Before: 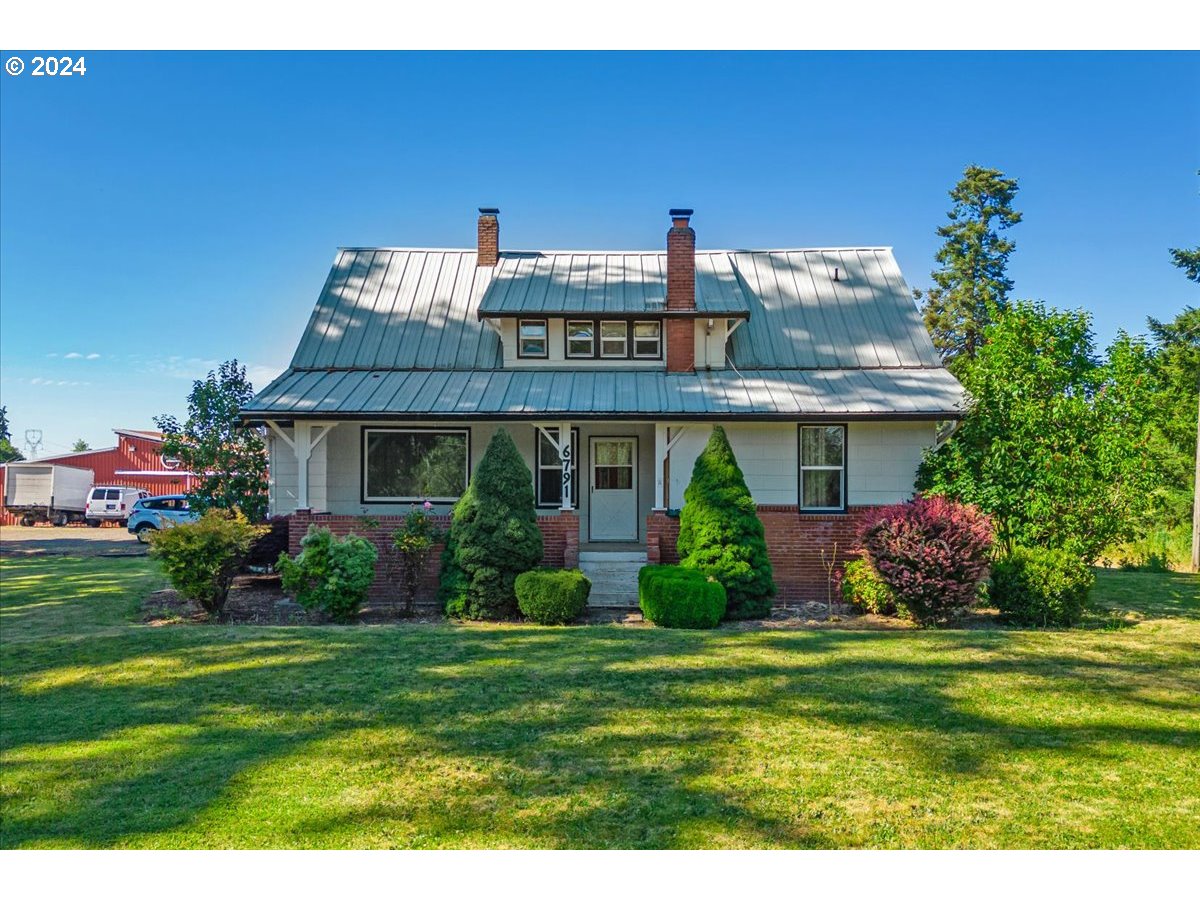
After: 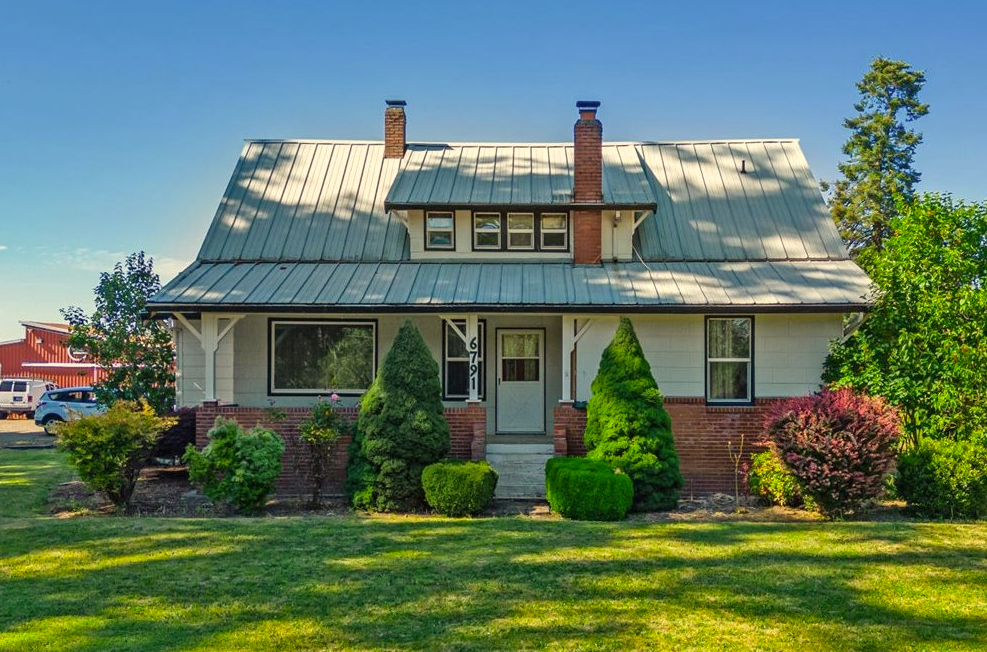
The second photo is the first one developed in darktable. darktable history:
crop: left 7.752%, top 12.103%, right 9.986%, bottom 15.408%
color correction: highlights a* 1.43, highlights b* 17.44
